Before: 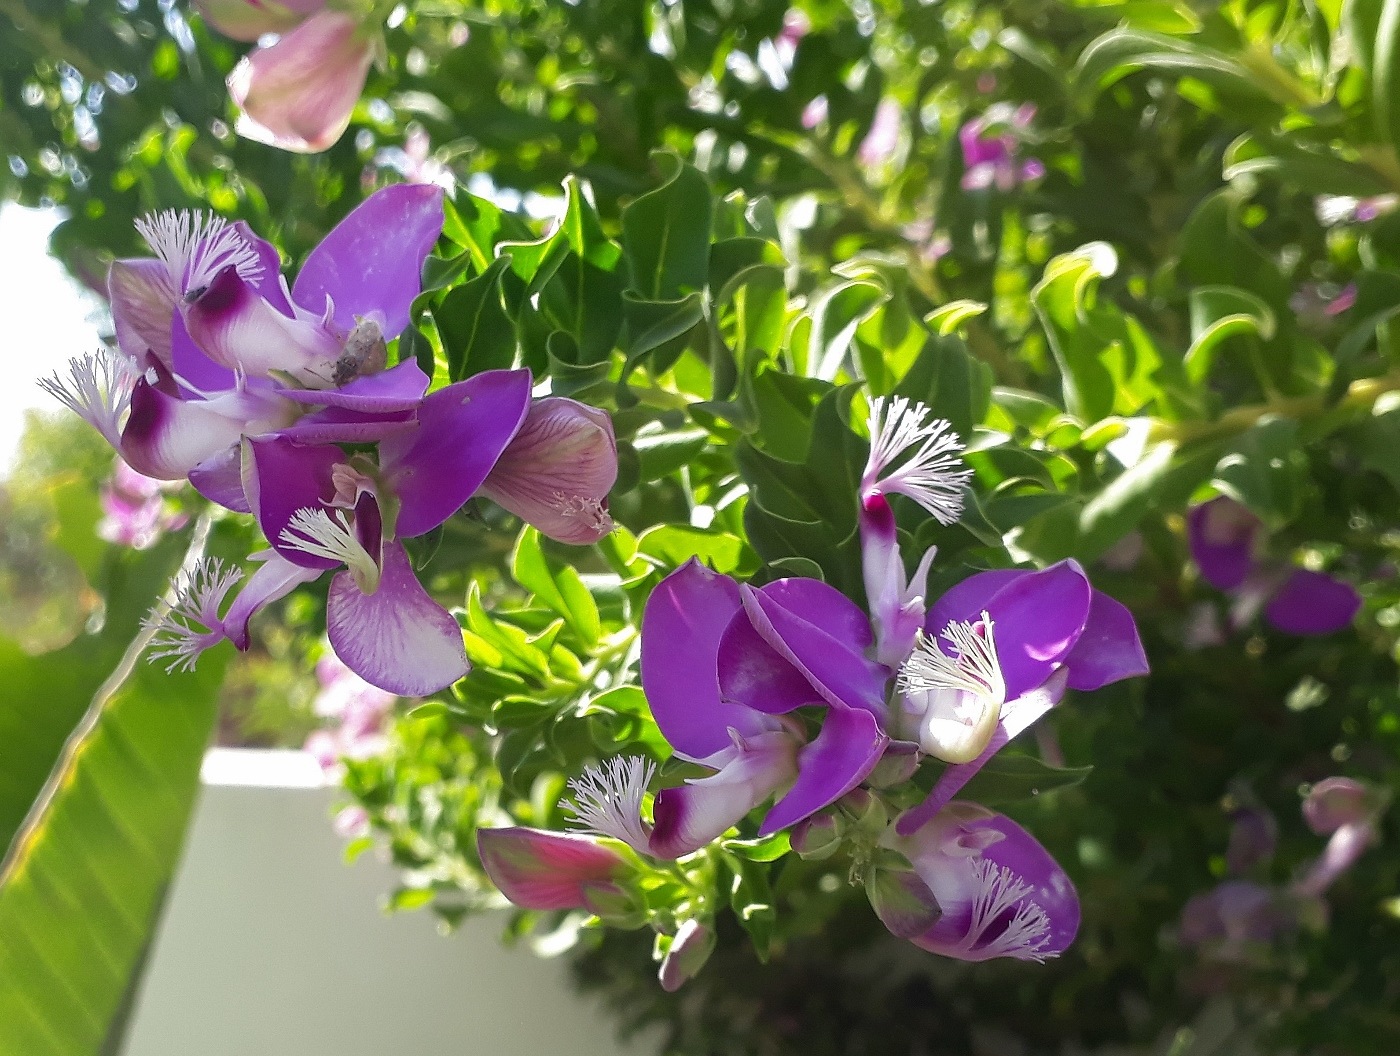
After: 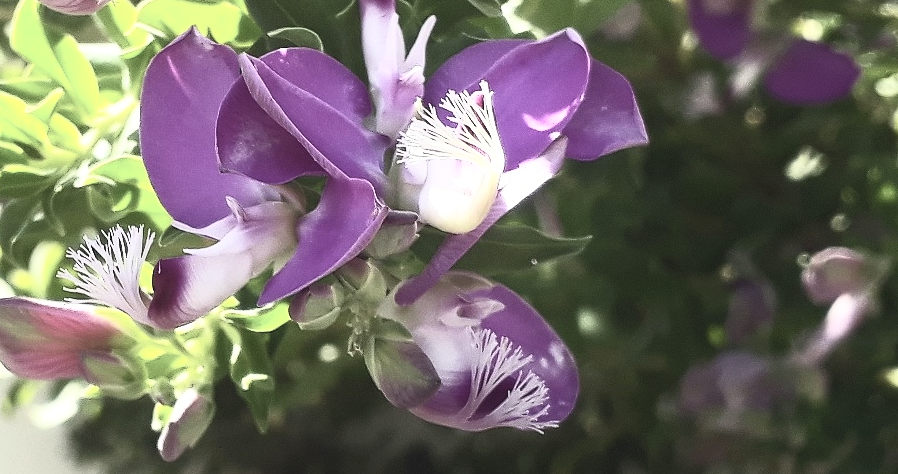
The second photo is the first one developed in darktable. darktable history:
contrast brightness saturation: contrast 0.567, brightness 0.575, saturation -0.337
crop and rotate: left 35.804%, top 50.257%, bottom 4.786%
